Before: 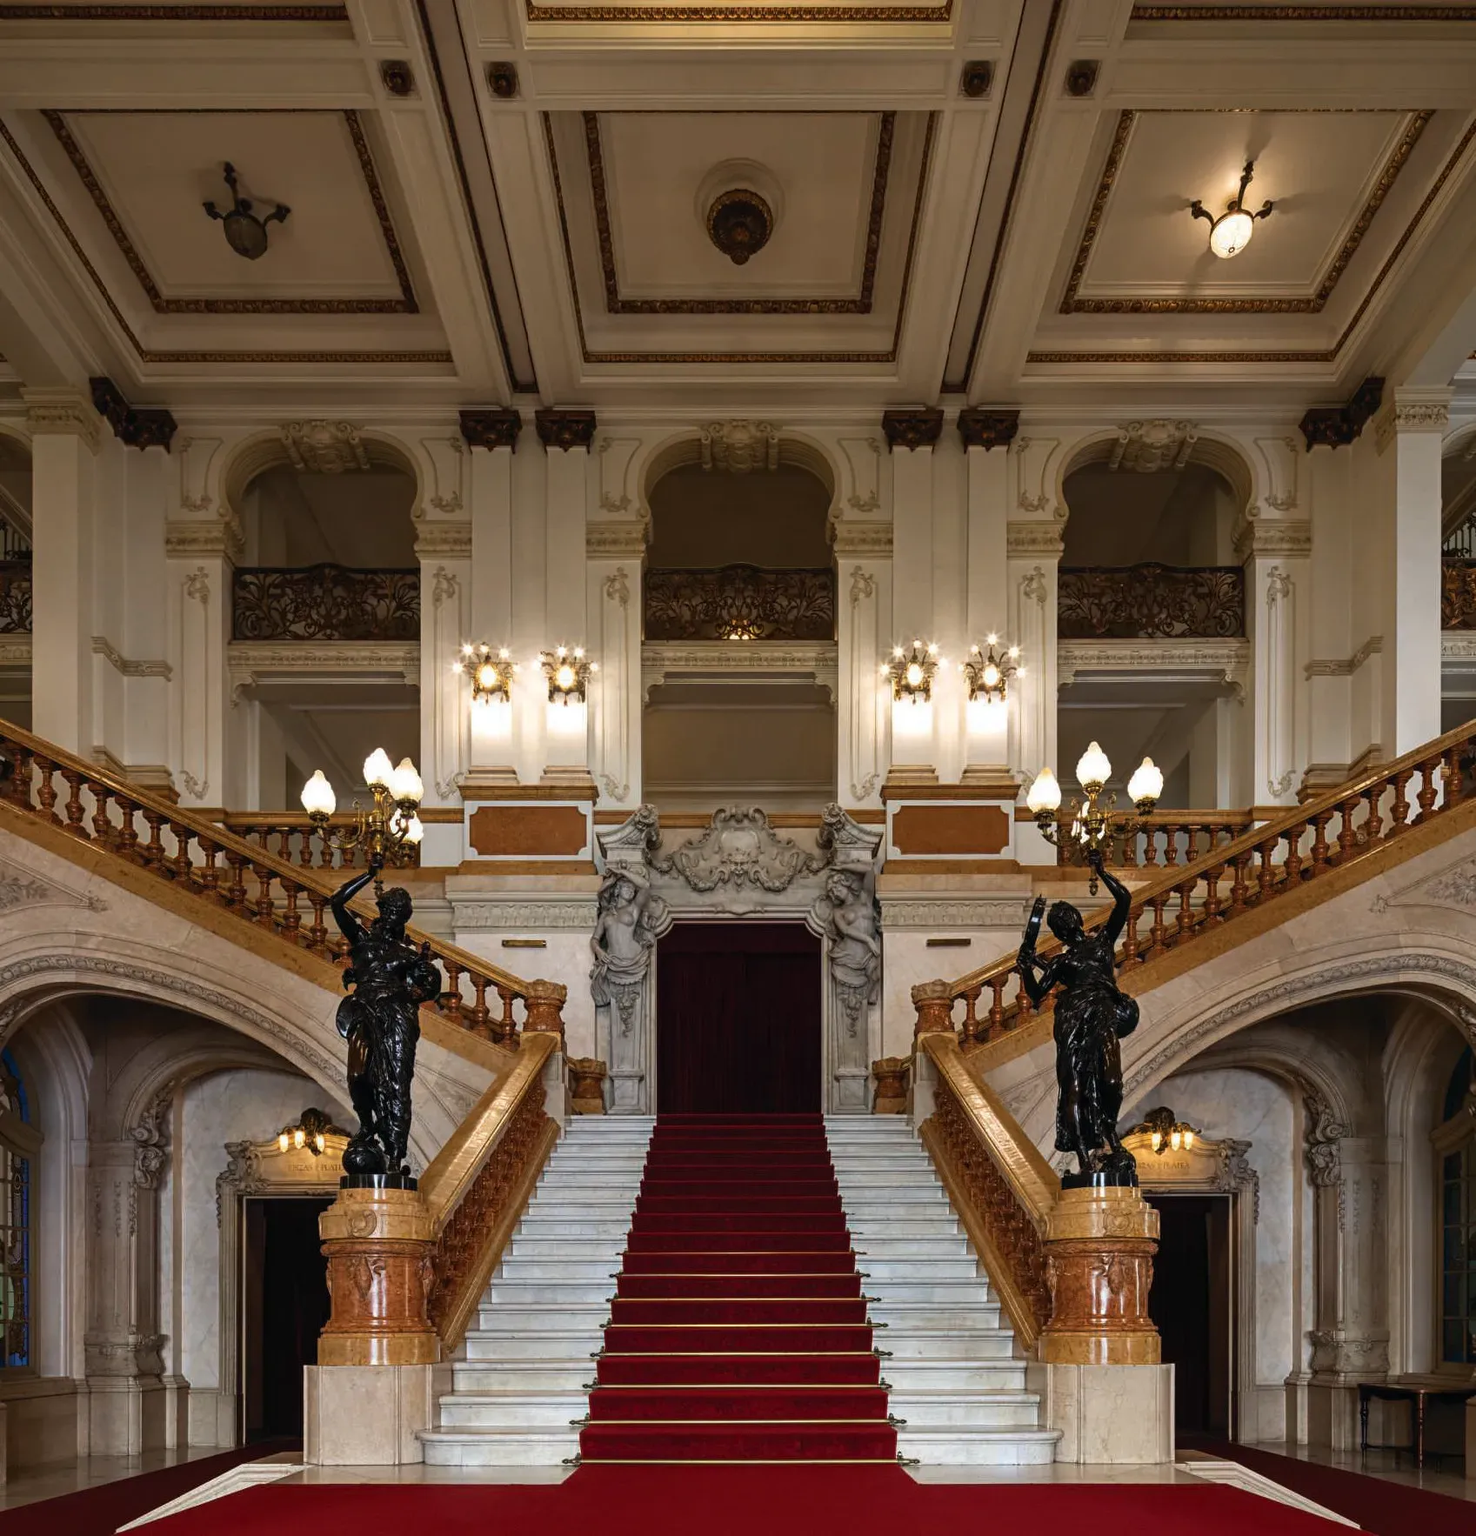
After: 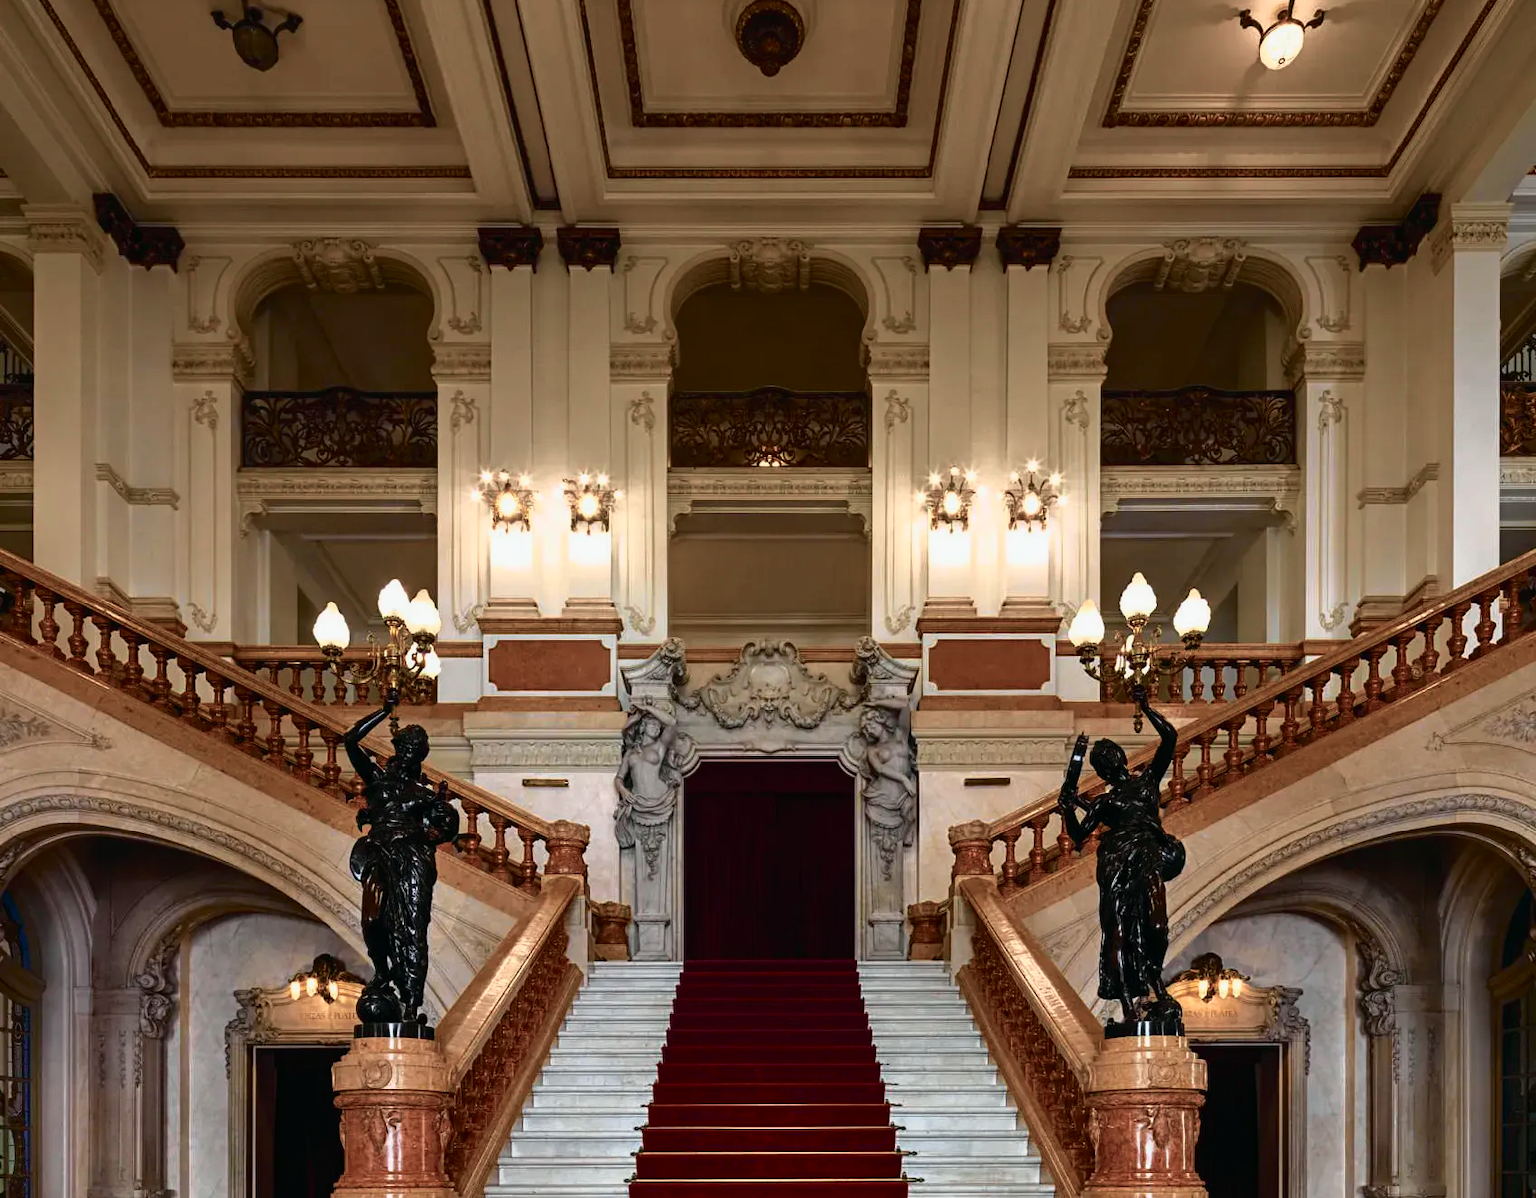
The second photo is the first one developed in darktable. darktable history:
crop and rotate: top 12.5%, bottom 12.5%
tone curve: curves: ch0 [(0, 0) (0.105, 0.068) (0.195, 0.162) (0.283, 0.283) (0.384, 0.404) (0.485, 0.531) (0.638, 0.681) (0.795, 0.879) (1, 0.977)]; ch1 [(0, 0) (0.161, 0.092) (0.35, 0.33) (0.379, 0.401) (0.456, 0.469) (0.504, 0.5) (0.512, 0.514) (0.58, 0.597) (0.635, 0.646) (1, 1)]; ch2 [(0, 0) (0.371, 0.362) (0.437, 0.437) (0.5, 0.5) (0.53, 0.523) (0.56, 0.58) (0.622, 0.606) (1, 1)], color space Lab, independent channels, preserve colors none
